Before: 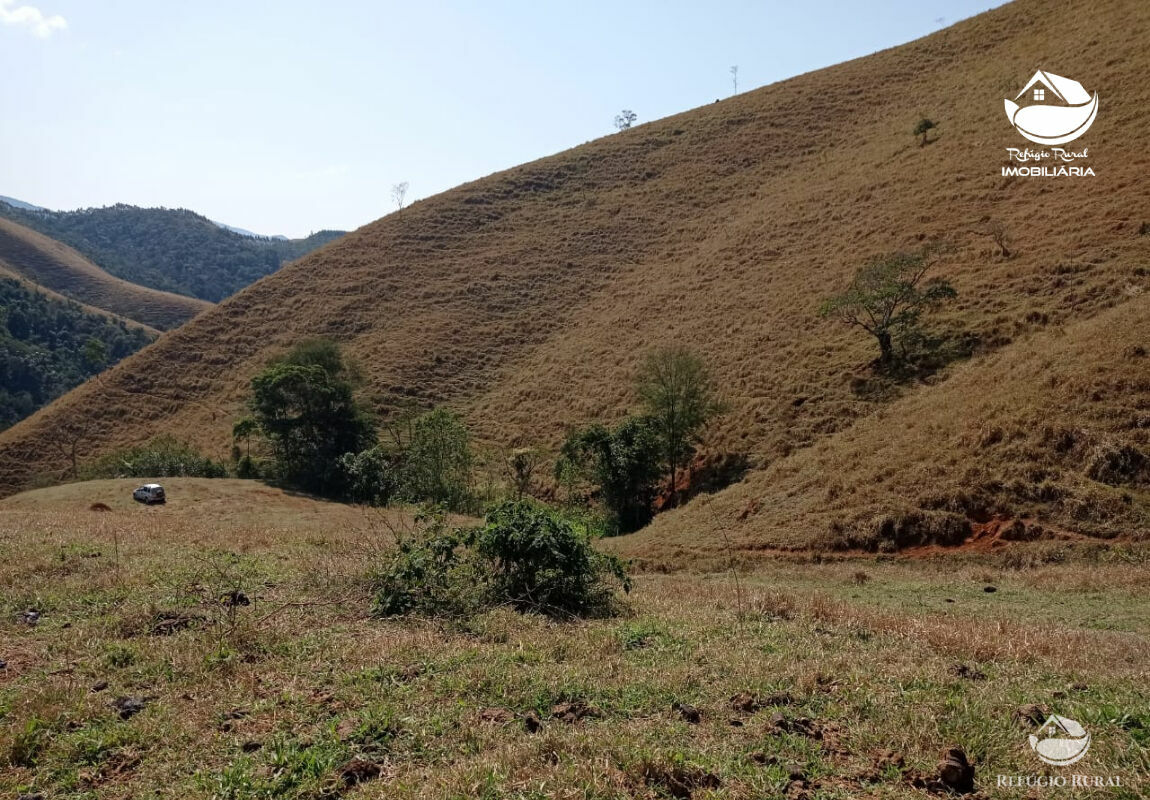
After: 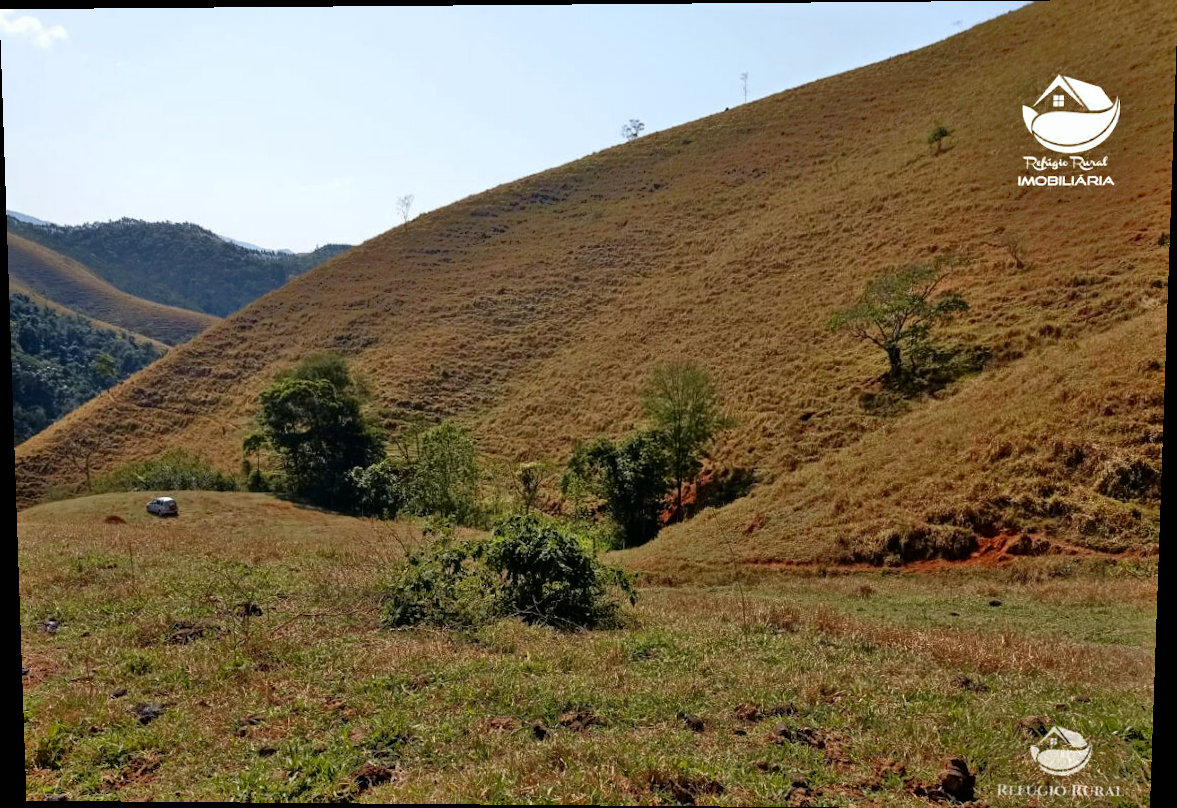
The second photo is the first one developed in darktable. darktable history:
crop: bottom 0.071%
rotate and perspective: lens shift (vertical) 0.048, lens shift (horizontal) -0.024, automatic cropping off
tone equalizer: -8 EV -0.528 EV, -7 EV -0.319 EV, -6 EV -0.083 EV, -5 EV 0.413 EV, -4 EV 0.985 EV, -3 EV 0.791 EV, -2 EV -0.01 EV, -1 EV 0.14 EV, +0 EV -0.012 EV, smoothing 1
tone curve: curves: ch0 [(0, 0) (0.227, 0.17) (0.766, 0.774) (1, 1)]; ch1 [(0, 0) (0.114, 0.127) (0.437, 0.452) (0.498, 0.495) (0.579, 0.602) (1, 1)]; ch2 [(0, 0) (0.233, 0.259) (0.493, 0.492) (0.568, 0.596) (1, 1)], color space Lab, independent channels, preserve colors none
